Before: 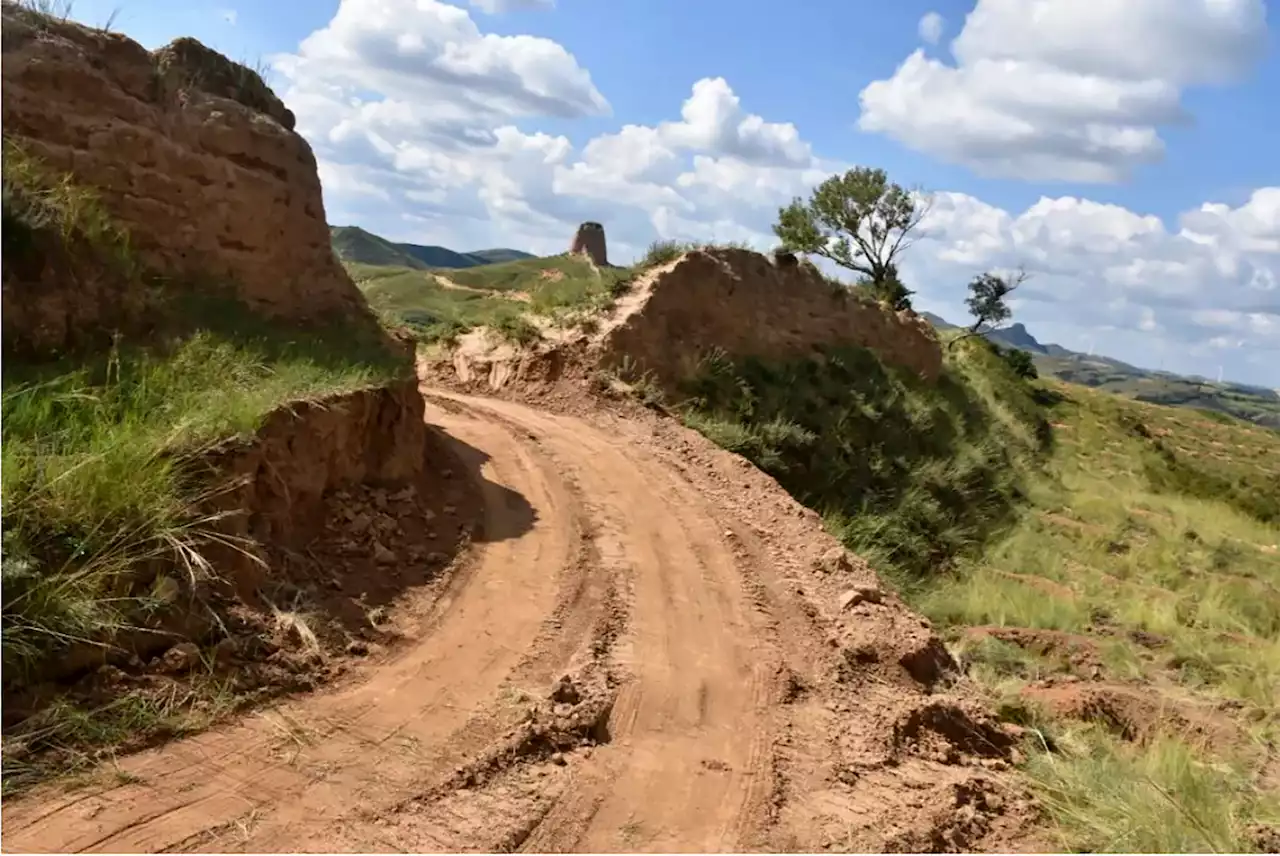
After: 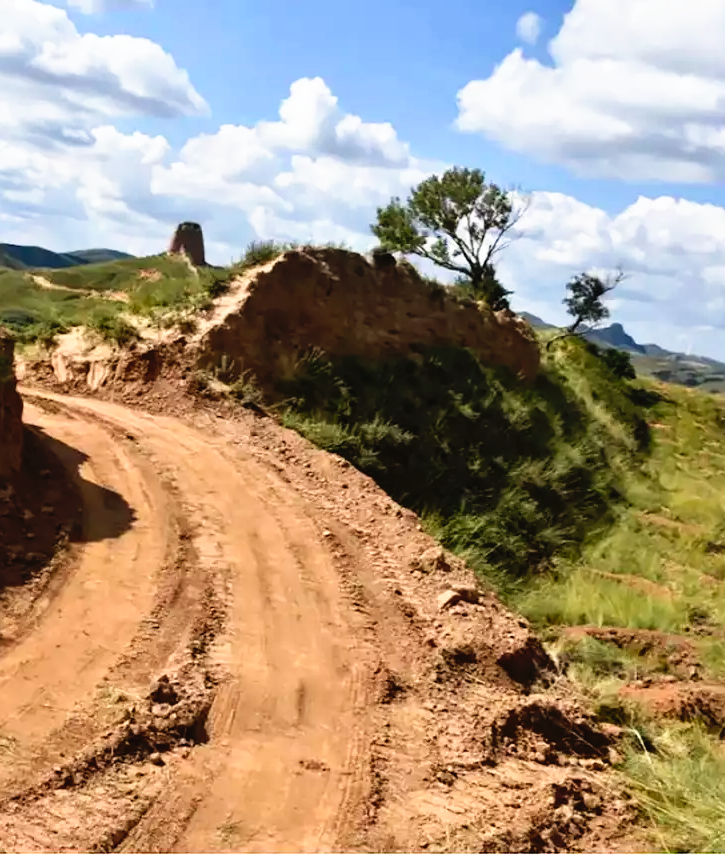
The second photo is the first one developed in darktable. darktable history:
crop: left 31.458%, top 0%, right 11.876%
tone curve: curves: ch0 [(0, 0) (0.003, 0.023) (0.011, 0.024) (0.025, 0.028) (0.044, 0.035) (0.069, 0.043) (0.1, 0.052) (0.136, 0.063) (0.177, 0.094) (0.224, 0.145) (0.277, 0.209) (0.335, 0.281) (0.399, 0.364) (0.468, 0.453) (0.543, 0.553) (0.623, 0.66) (0.709, 0.767) (0.801, 0.88) (0.898, 0.968) (1, 1)], preserve colors none
